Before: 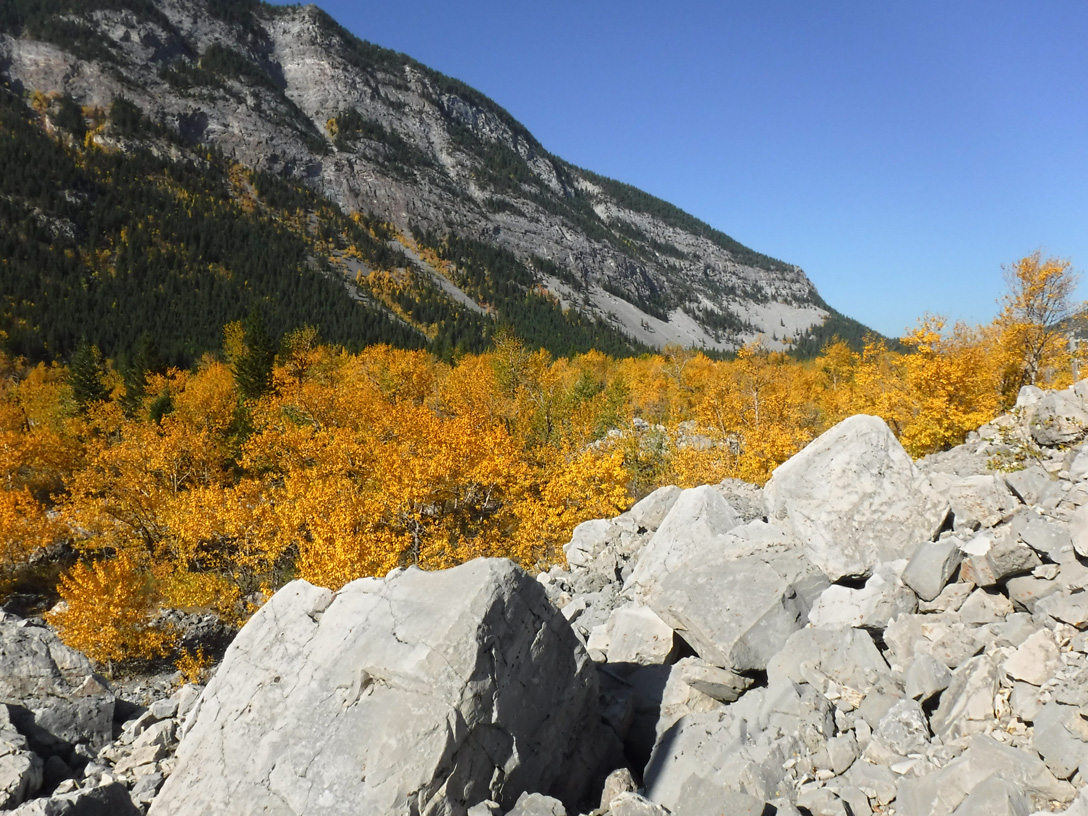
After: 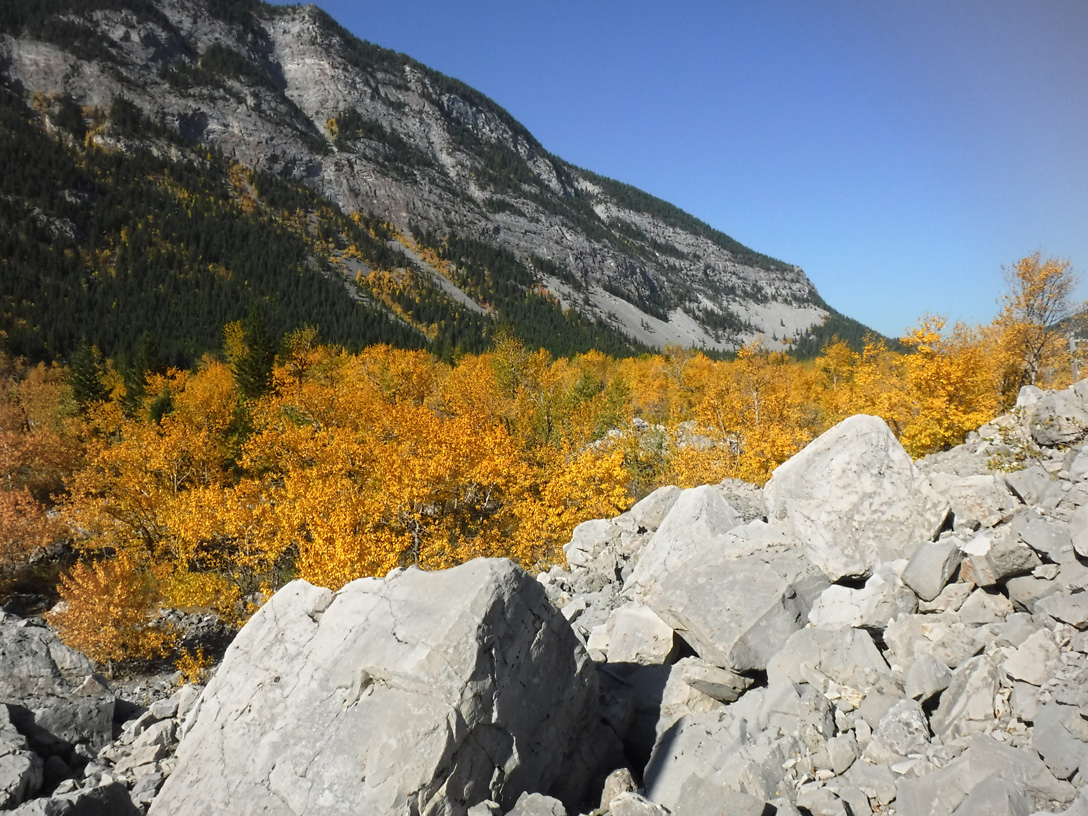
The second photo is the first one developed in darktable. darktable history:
vignetting: fall-off radius 45%, brightness -0.33
color balance rgb: linear chroma grading › global chroma -0.67%, saturation formula JzAzBz (2021)
